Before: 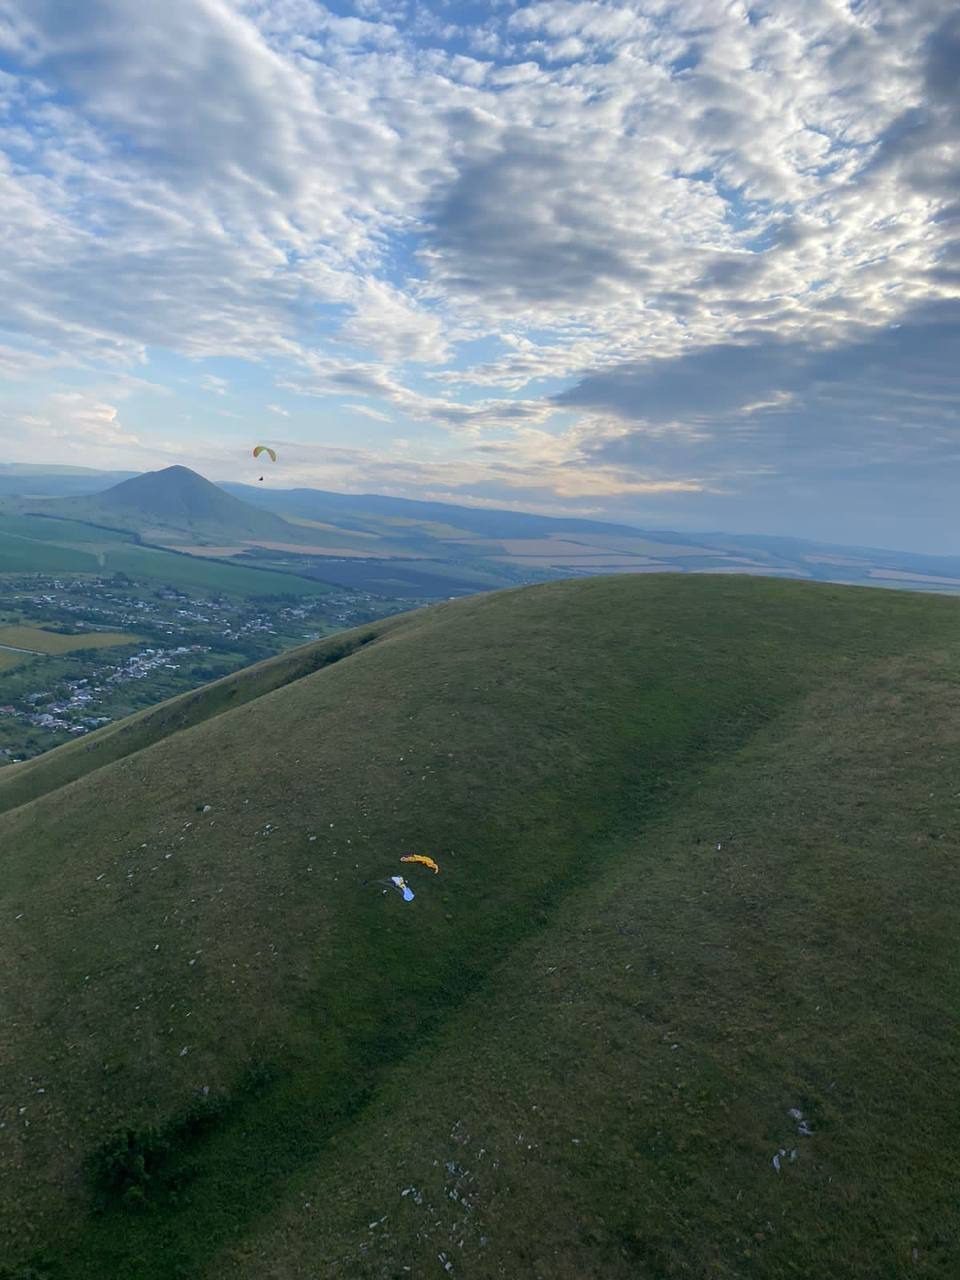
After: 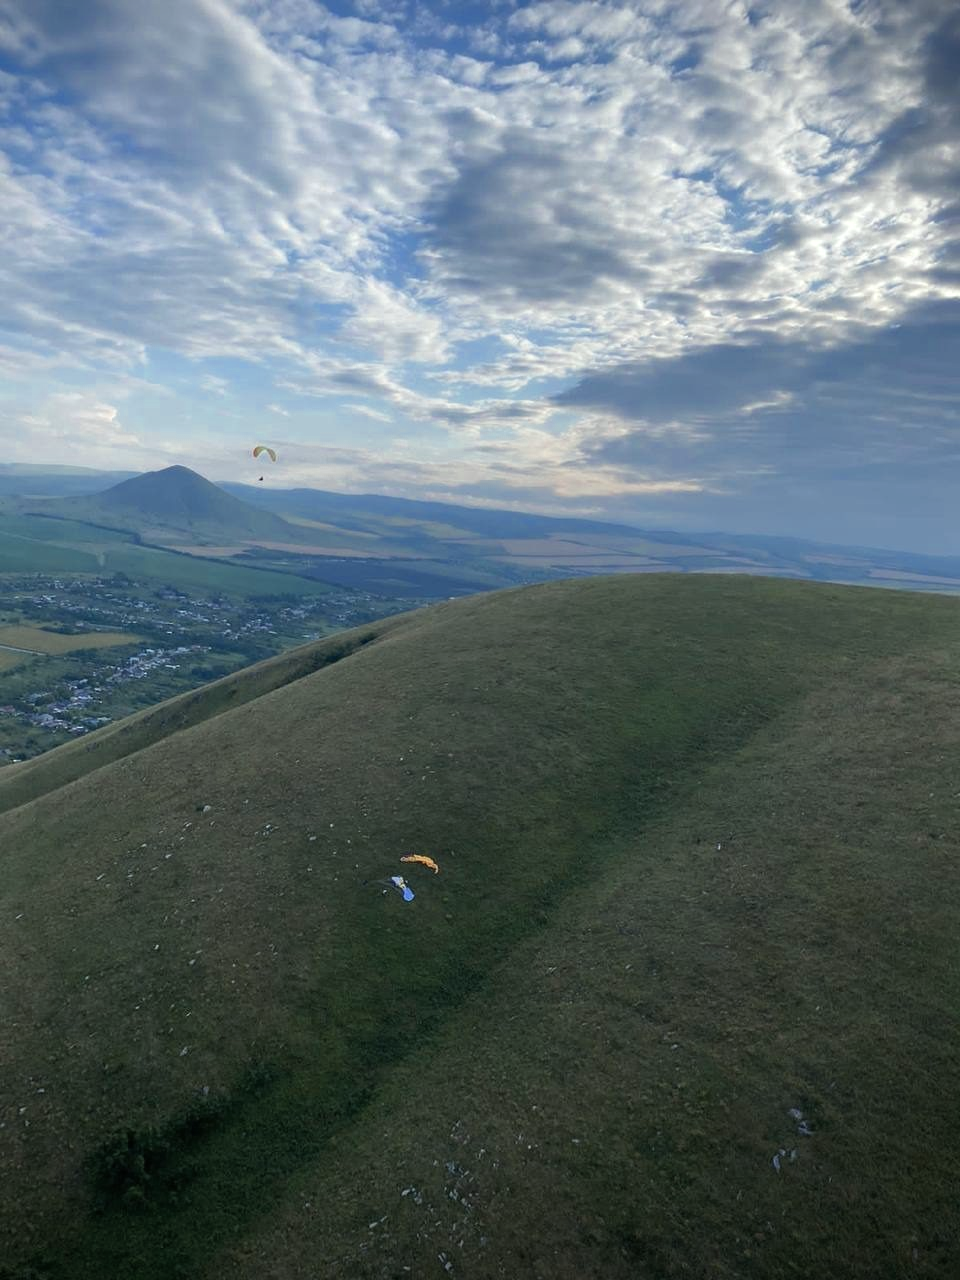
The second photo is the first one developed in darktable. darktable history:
color zones: curves: ch0 [(0, 0.473) (0.001, 0.473) (0.226, 0.548) (0.4, 0.589) (0.525, 0.54) (0.728, 0.403) (0.999, 0.473) (1, 0.473)]; ch1 [(0, 0.619) (0.001, 0.619) (0.234, 0.388) (0.4, 0.372) (0.528, 0.422) (0.732, 0.53) (0.999, 0.619) (1, 0.619)]; ch2 [(0, 0.547) (0.001, 0.547) (0.226, 0.45) (0.4, 0.525) (0.525, 0.585) (0.8, 0.511) (0.999, 0.547) (1, 0.547)]
white balance: red 0.978, blue 0.999
vignetting: fall-off start 97.23%, saturation -0.024, center (-0.033, -0.042), width/height ratio 1.179, unbound false
